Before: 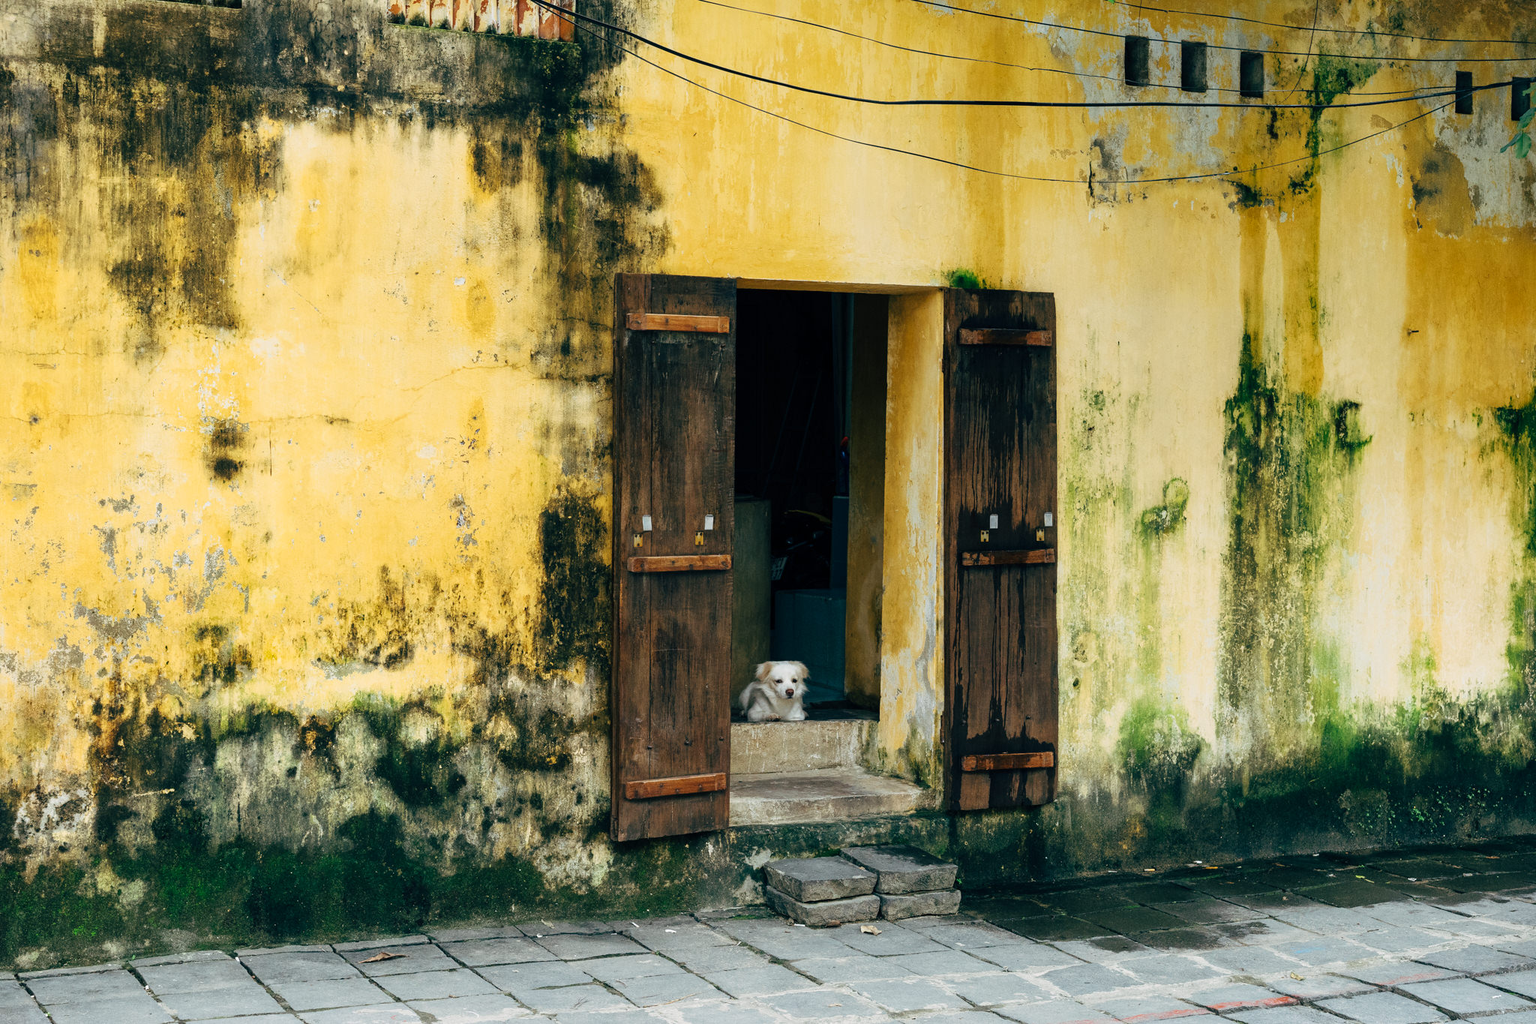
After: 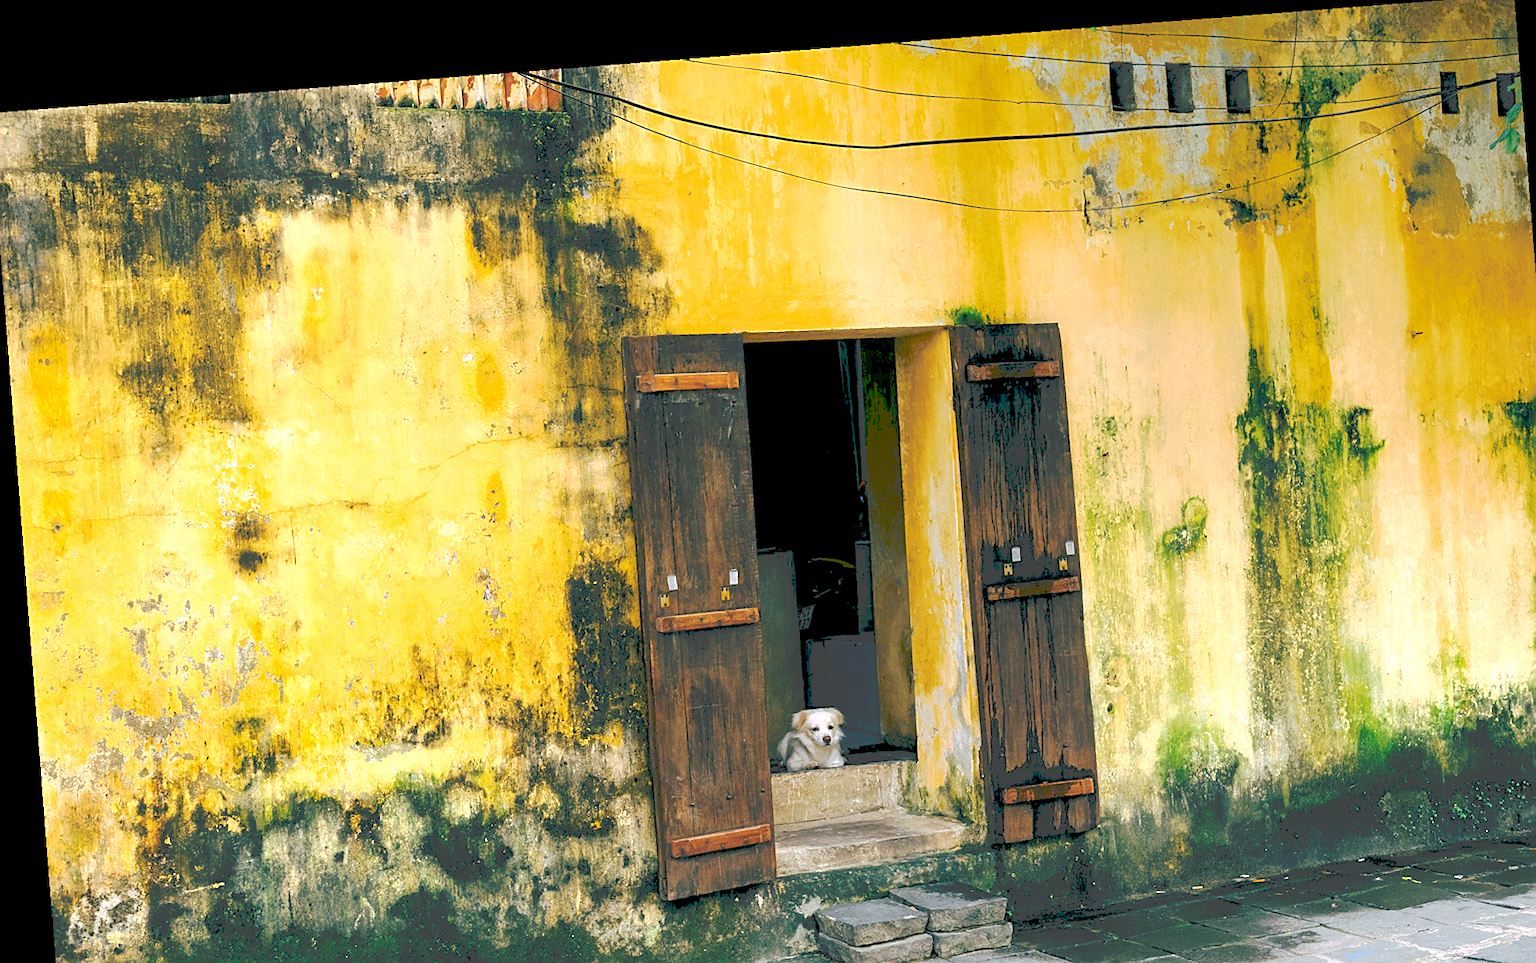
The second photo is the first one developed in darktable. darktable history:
rotate and perspective: rotation -4.25°, automatic cropping off
tone curve: curves: ch0 [(0, 0) (0.003, 0.277) (0.011, 0.277) (0.025, 0.279) (0.044, 0.282) (0.069, 0.286) (0.1, 0.289) (0.136, 0.294) (0.177, 0.318) (0.224, 0.345) (0.277, 0.379) (0.335, 0.425) (0.399, 0.481) (0.468, 0.542) (0.543, 0.594) (0.623, 0.662) (0.709, 0.731) (0.801, 0.792) (0.898, 0.851) (1, 1)], preserve colors none
crop and rotate: angle 0.2°, left 0.275%, right 3.127%, bottom 14.18%
contrast brightness saturation: contrast 0.04, saturation 0.16
exposure: black level correction 0.001, exposure 0.5 EV, compensate exposure bias true, compensate highlight preservation false
color balance rgb: shadows lift › chroma 2%, shadows lift › hue 217.2°, power › chroma 0.25%, power › hue 60°, highlights gain › chroma 1.5%, highlights gain › hue 309.6°, global offset › luminance -0.5%, perceptual saturation grading › global saturation 15%, global vibrance 20%
sharpen: on, module defaults
